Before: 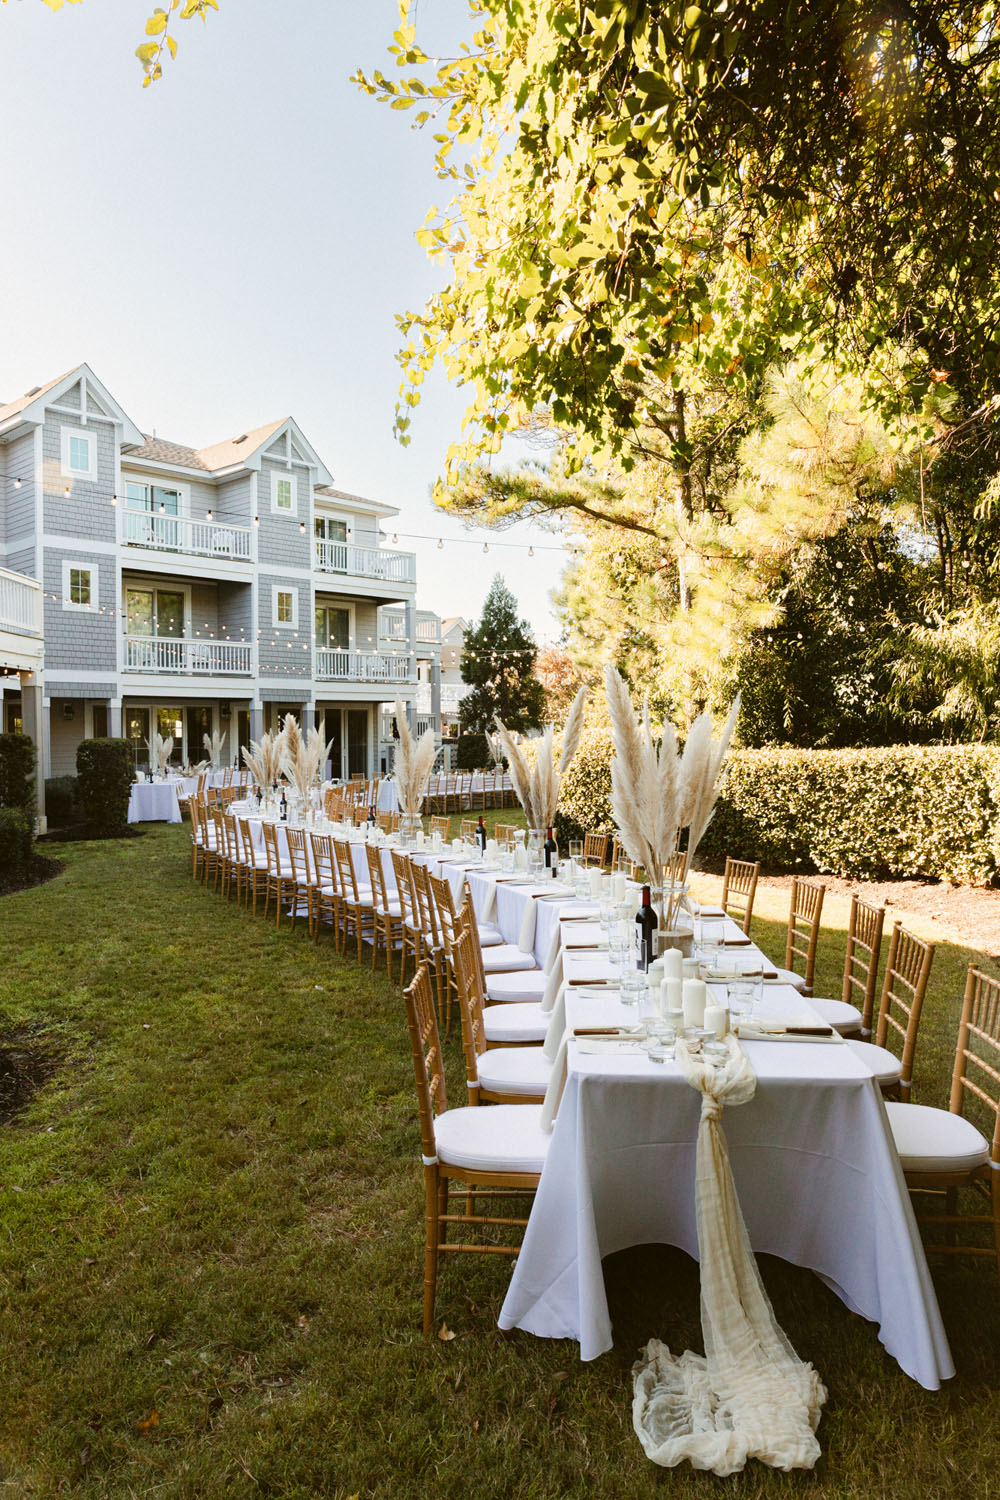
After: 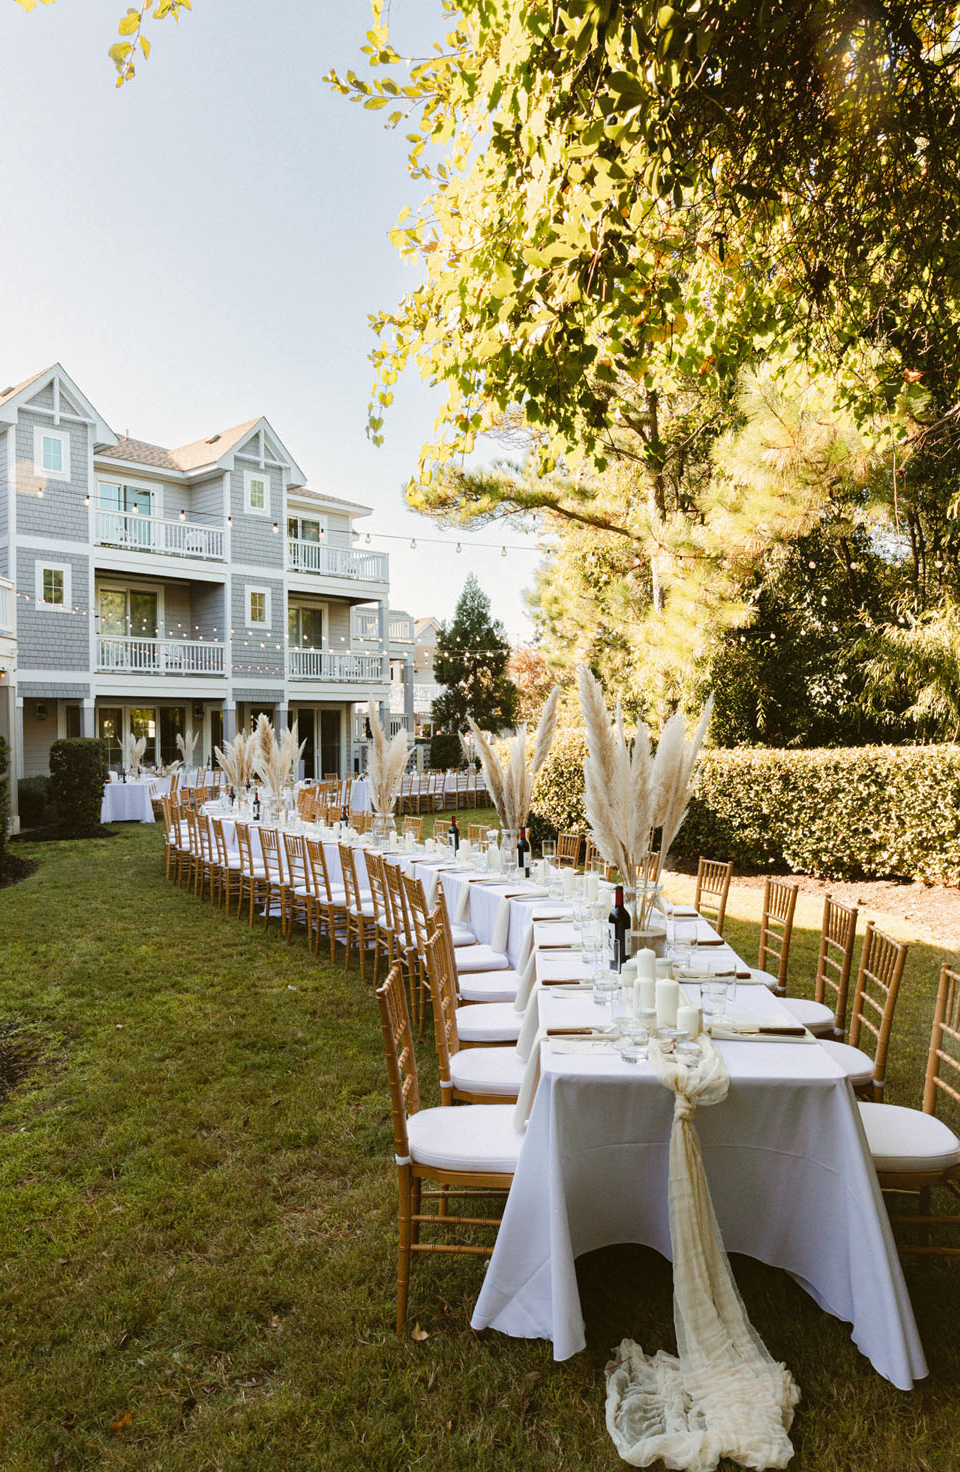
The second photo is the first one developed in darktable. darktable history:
crop and rotate: left 2.711%, right 1.201%, bottom 1.832%
shadows and highlights: shadows 24.76, highlights -23.93
